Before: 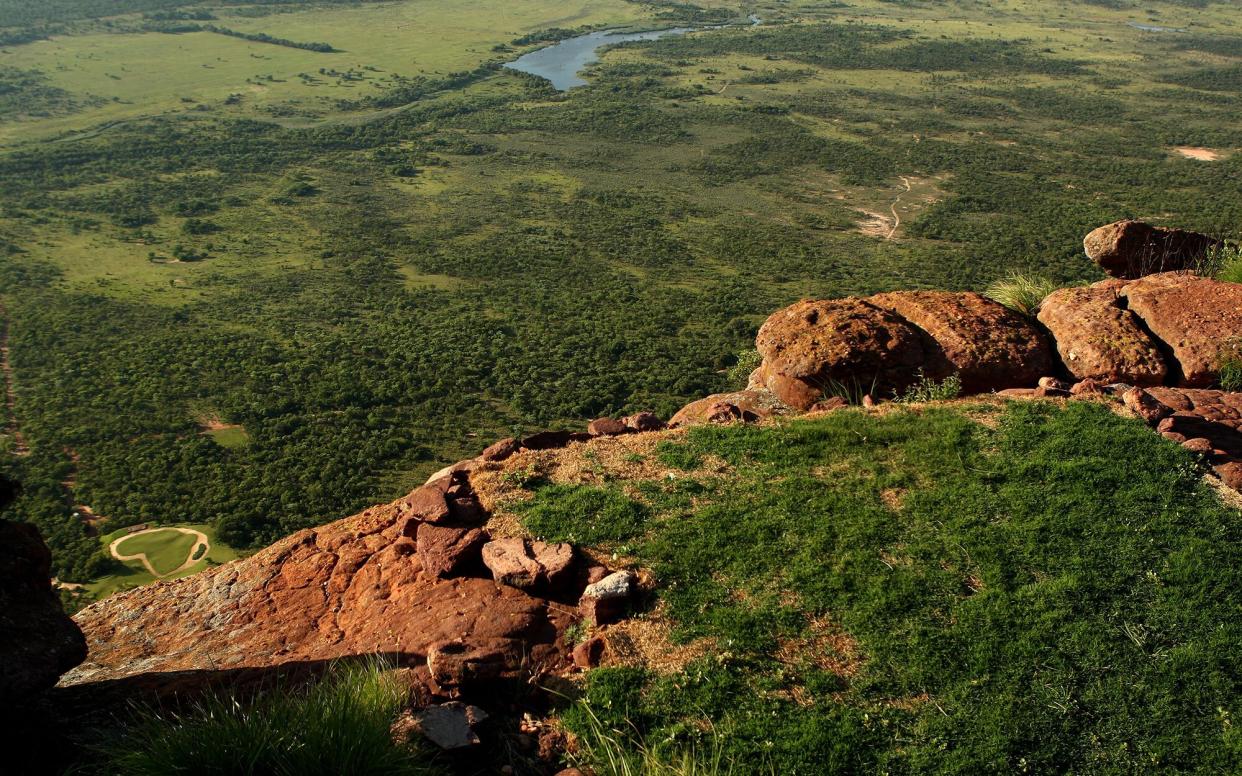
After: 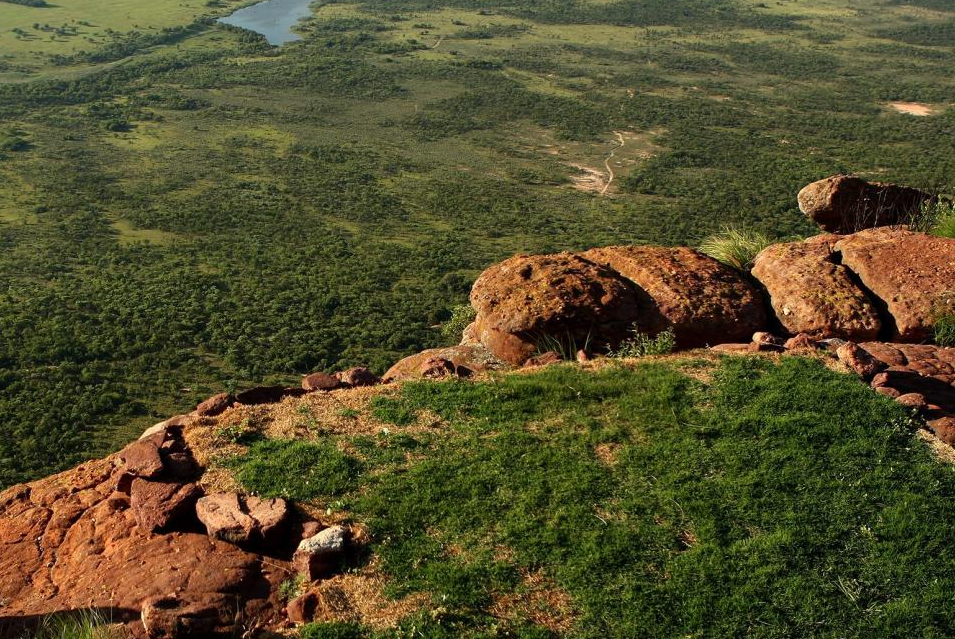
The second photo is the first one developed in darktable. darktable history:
crop: left 23.087%, top 5.92%, bottom 11.686%
